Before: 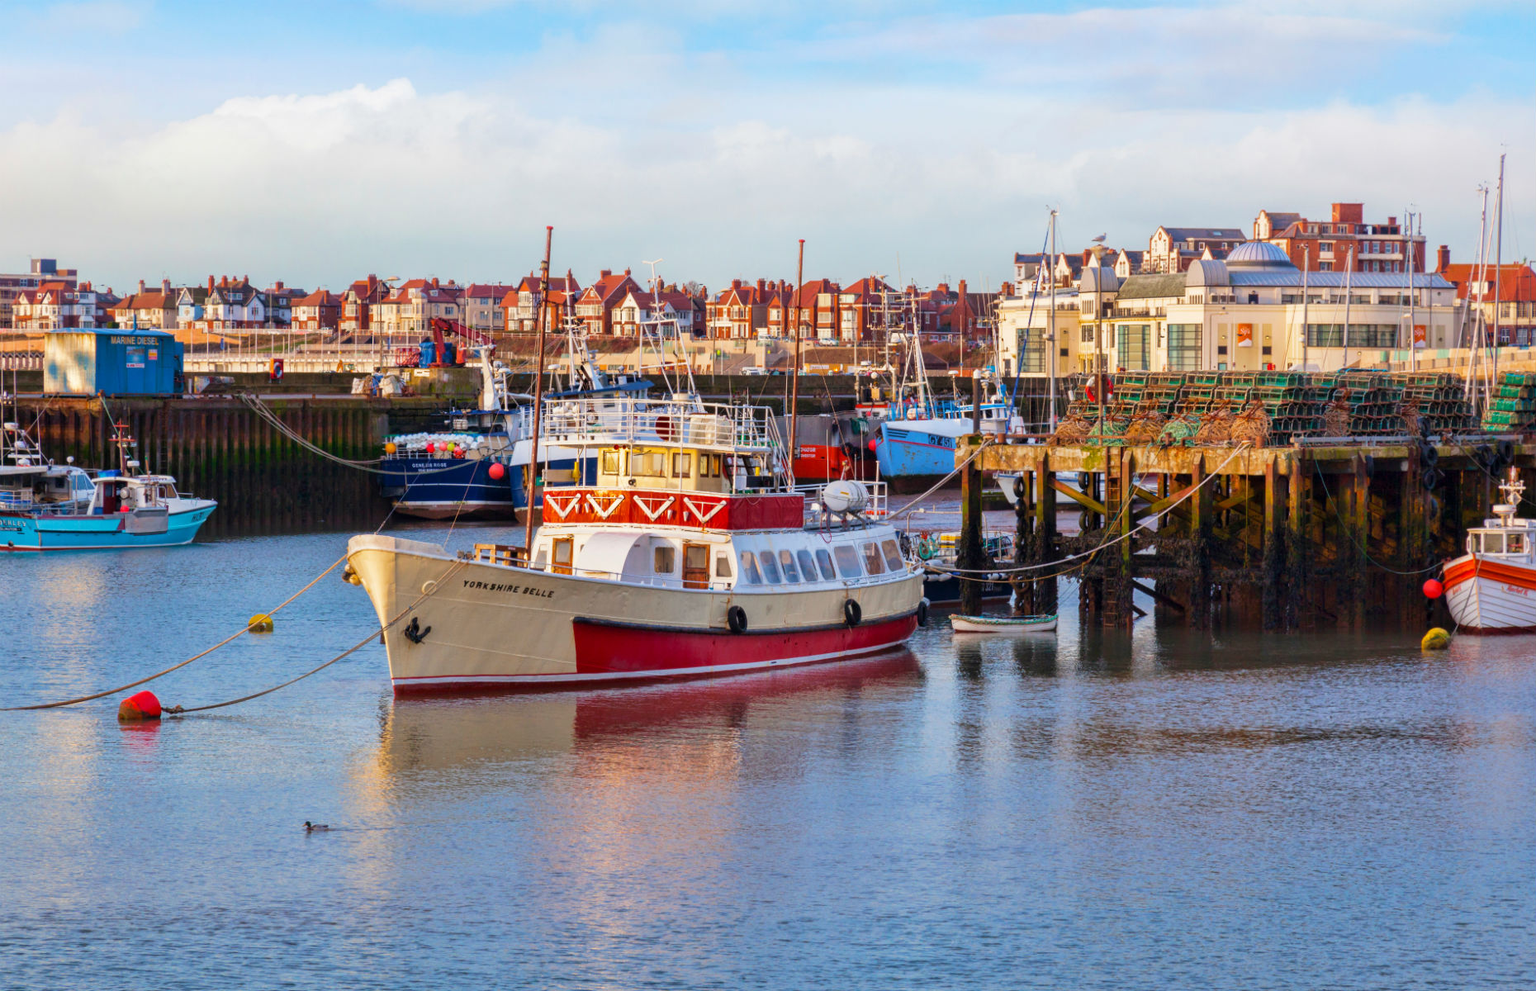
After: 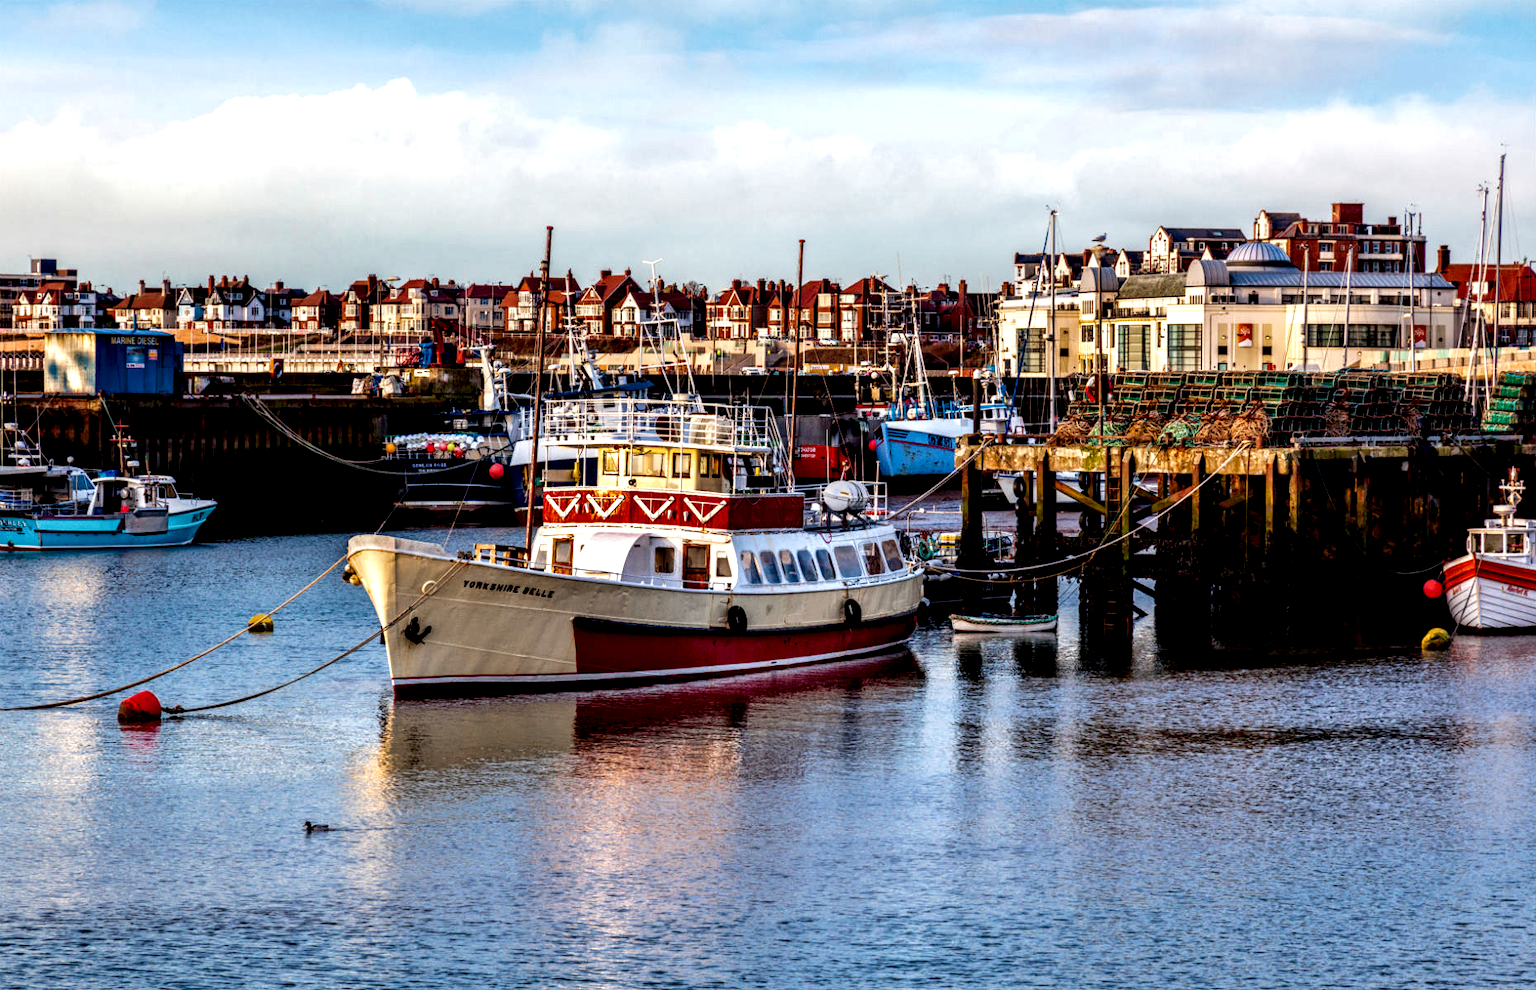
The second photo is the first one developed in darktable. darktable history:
local contrast: shadows 179%, detail 227%
